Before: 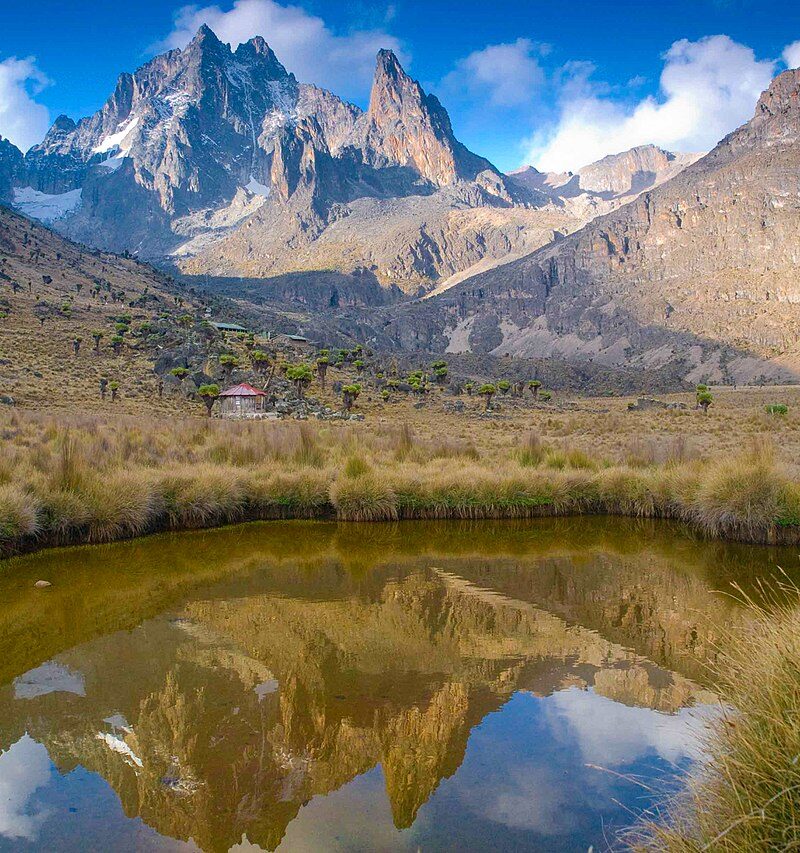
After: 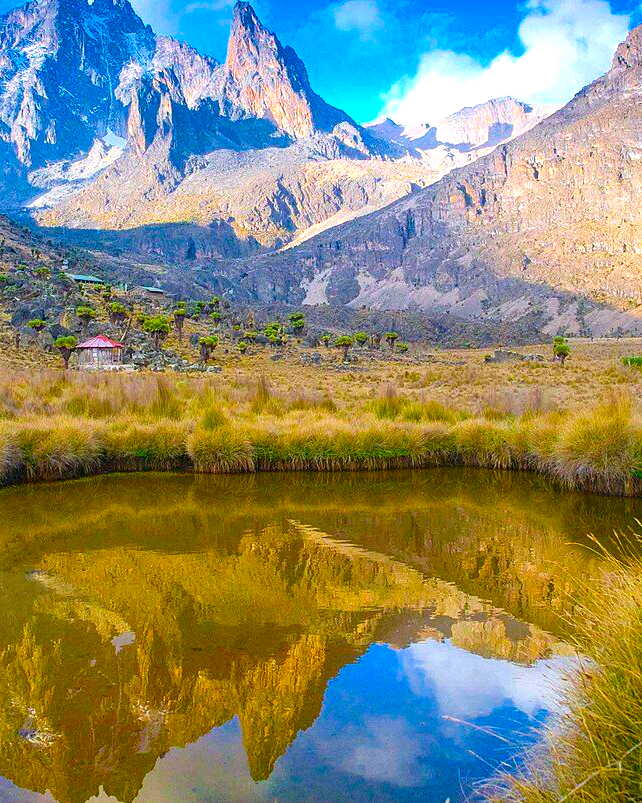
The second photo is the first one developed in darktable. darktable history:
crop and rotate: left 17.959%, top 5.771%, right 1.742%
color contrast: green-magenta contrast 1.1, blue-yellow contrast 1.1, unbound 0
color calibration: x 0.355, y 0.367, temperature 4700.38 K
levels: levels [0, 0.43, 0.859]
color balance rgb: linear chroma grading › global chroma 15%, perceptual saturation grading › global saturation 30%
